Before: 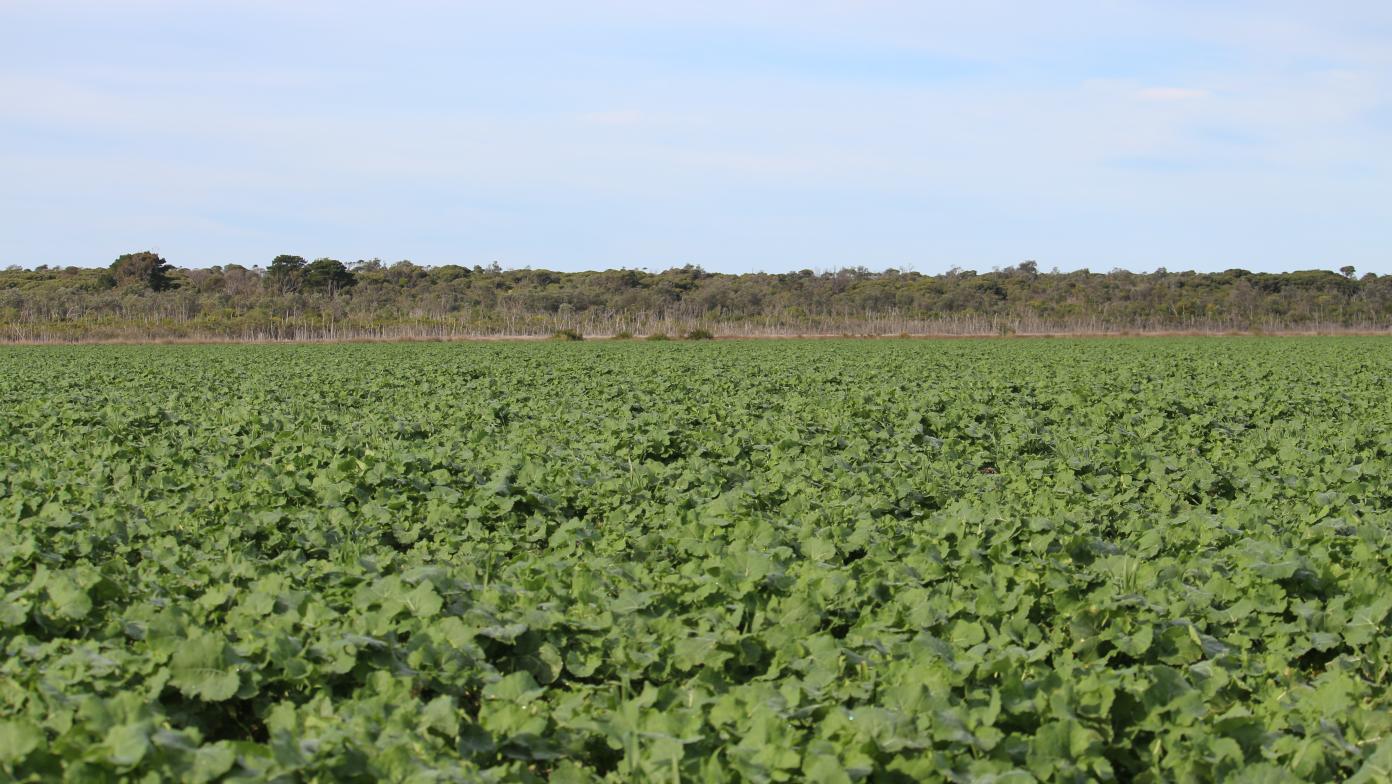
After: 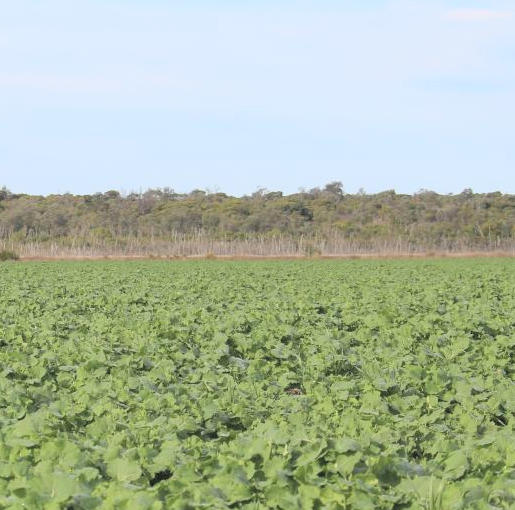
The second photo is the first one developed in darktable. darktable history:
contrast brightness saturation: brightness 0.273
crop and rotate: left 49.898%, top 10.087%, right 13.088%, bottom 24.855%
